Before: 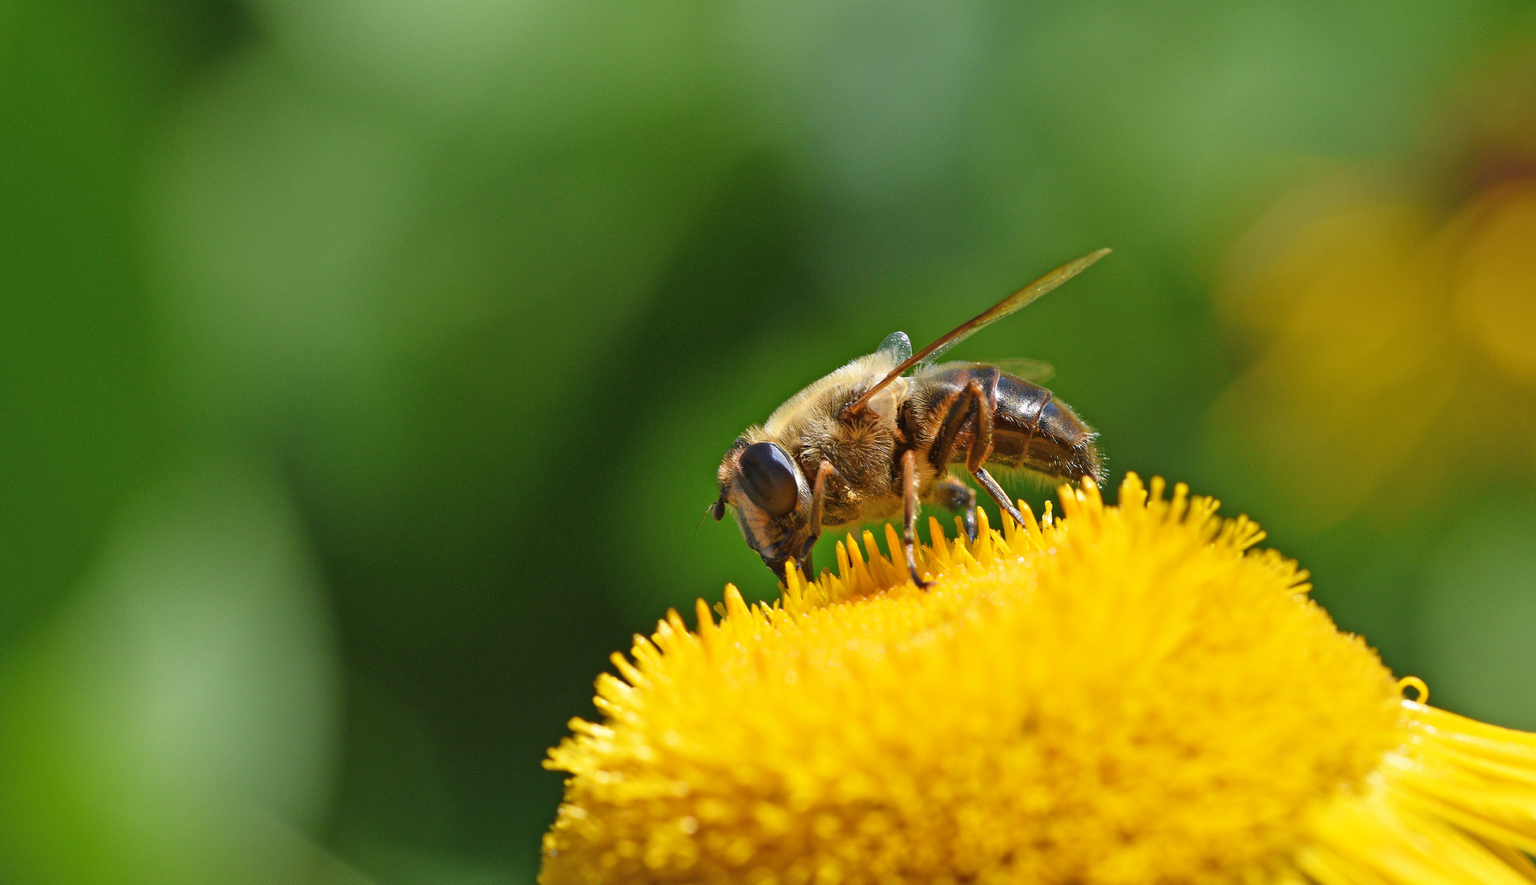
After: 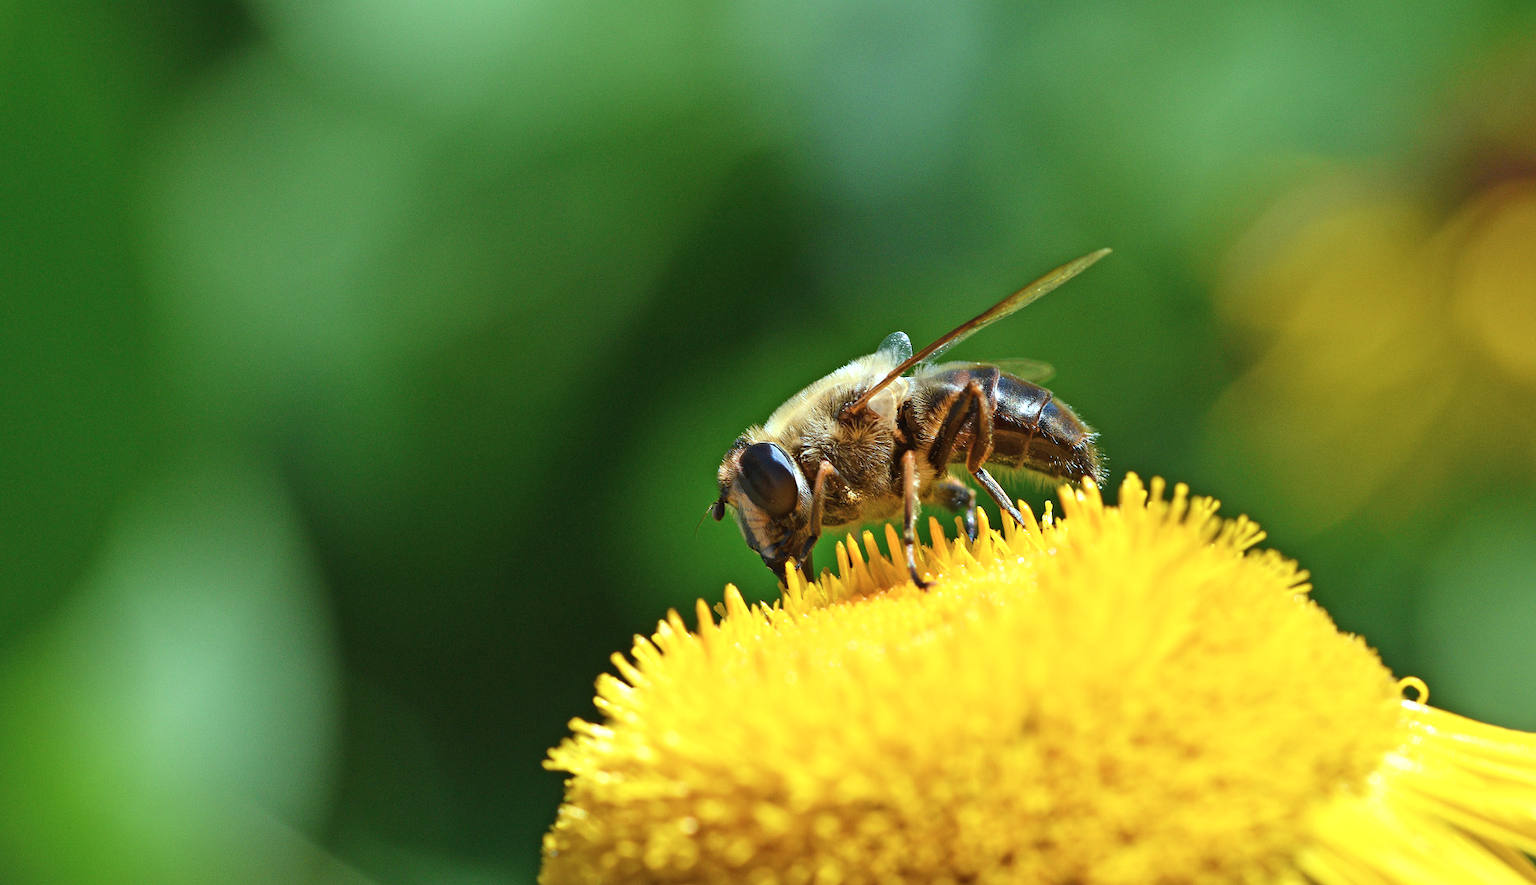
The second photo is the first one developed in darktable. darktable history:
color correction: highlights a* -10.04, highlights b* -10.37
tone equalizer: -8 EV -0.417 EV, -7 EV -0.389 EV, -6 EV -0.333 EV, -5 EV -0.222 EV, -3 EV 0.222 EV, -2 EV 0.333 EV, -1 EV 0.389 EV, +0 EV 0.417 EV, edges refinement/feathering 500, mask exposure compensation -1.57 EV, preserve details no
